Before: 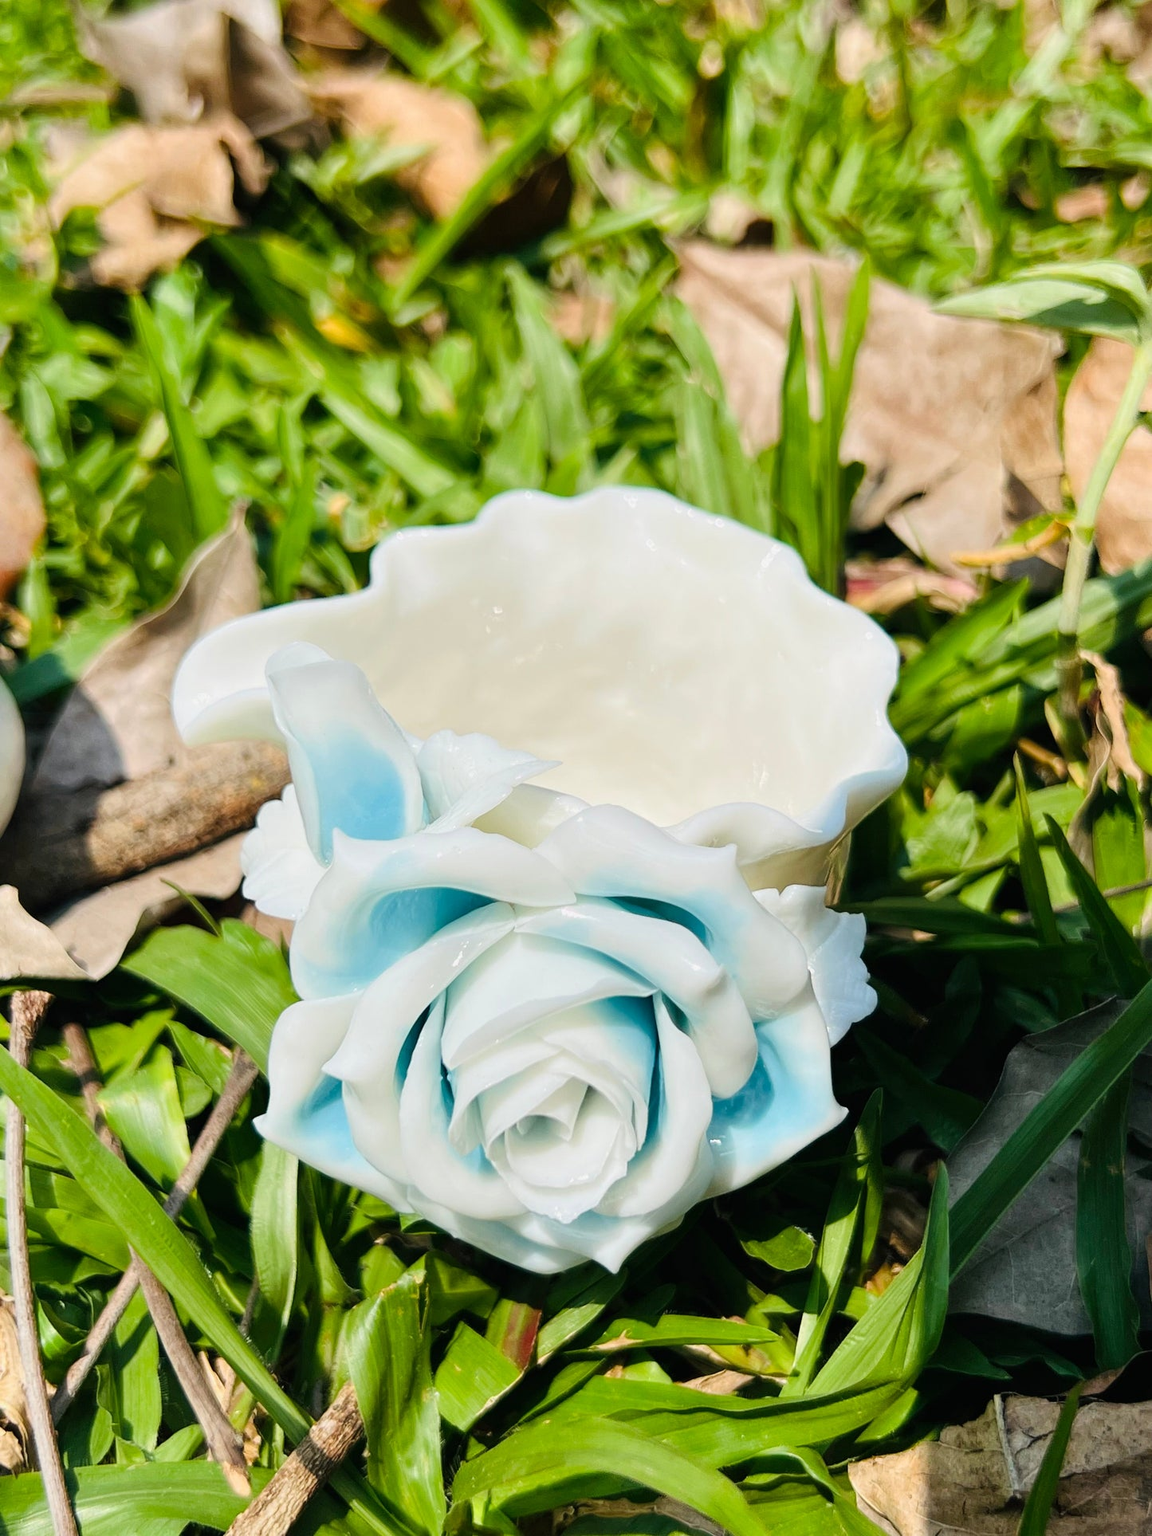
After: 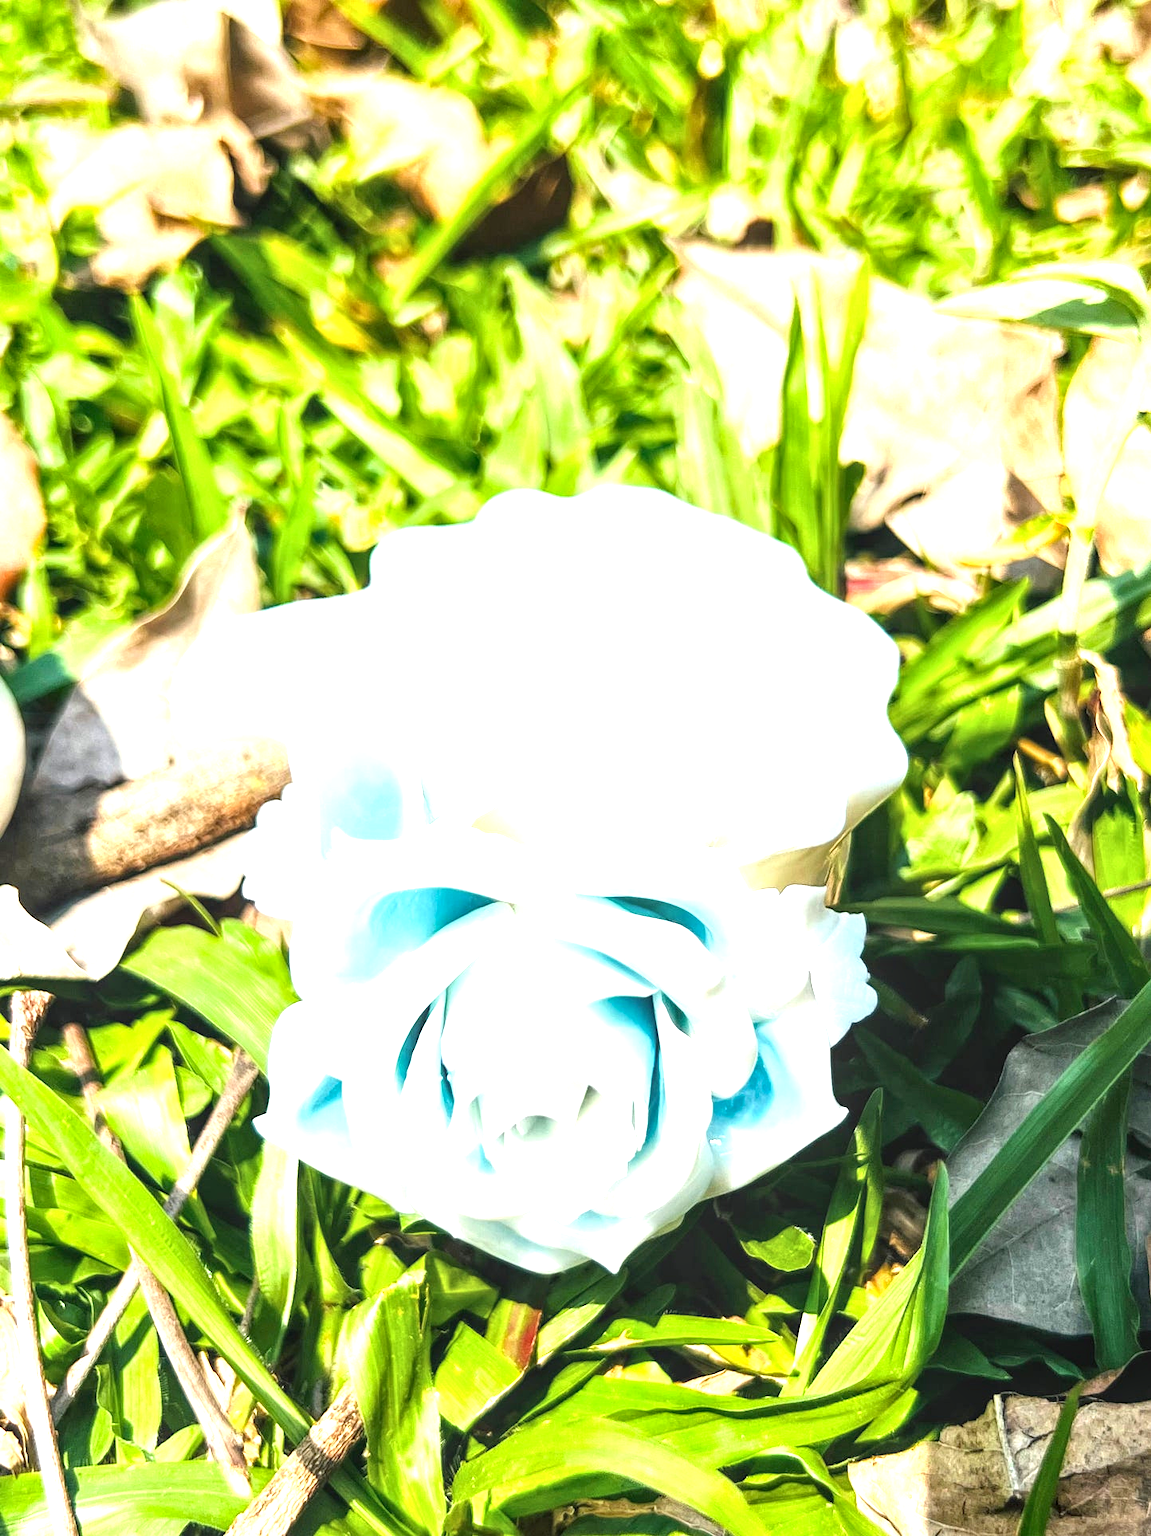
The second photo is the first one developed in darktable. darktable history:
exposure: black level correction 0, exposure 1.45 EV, compensate exposure bias true, compensate highlight preservation false
local contrast: on, module defaults
